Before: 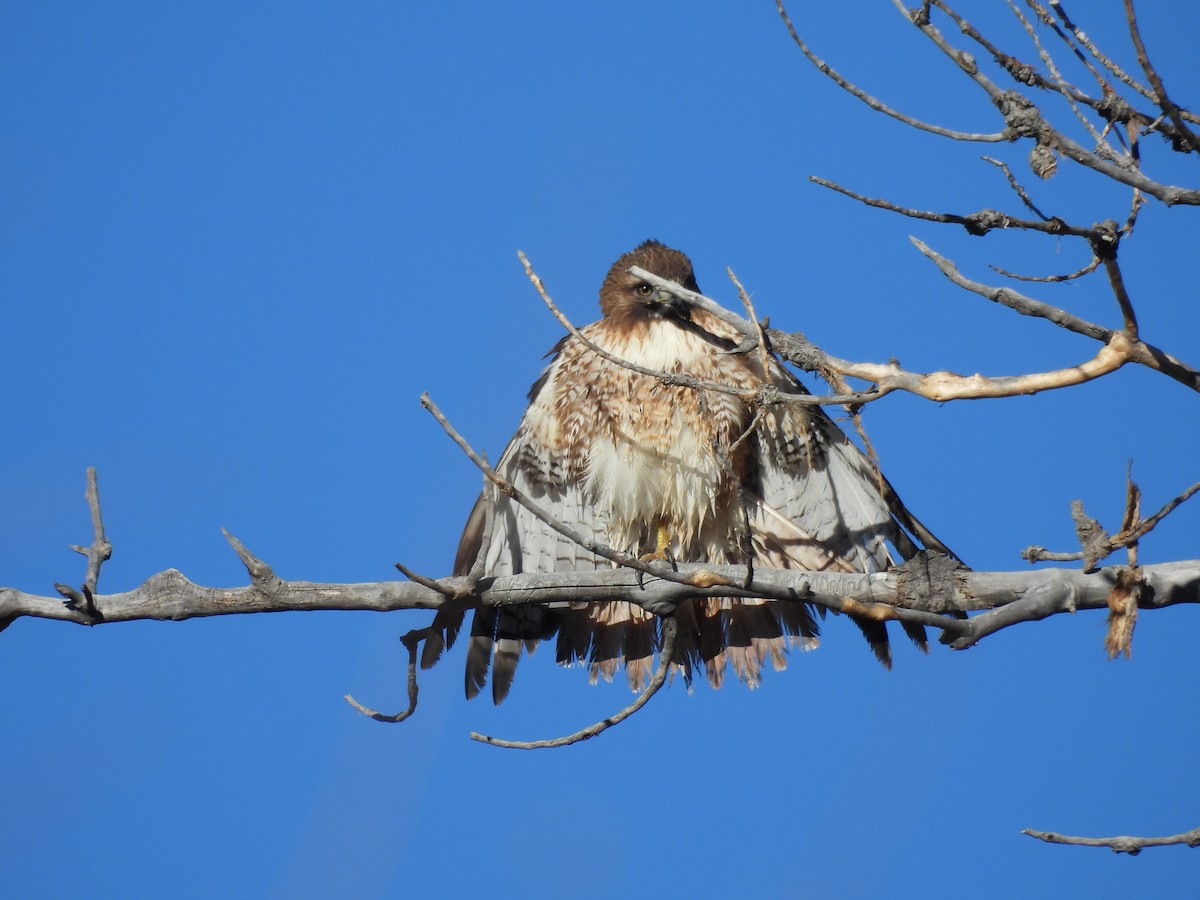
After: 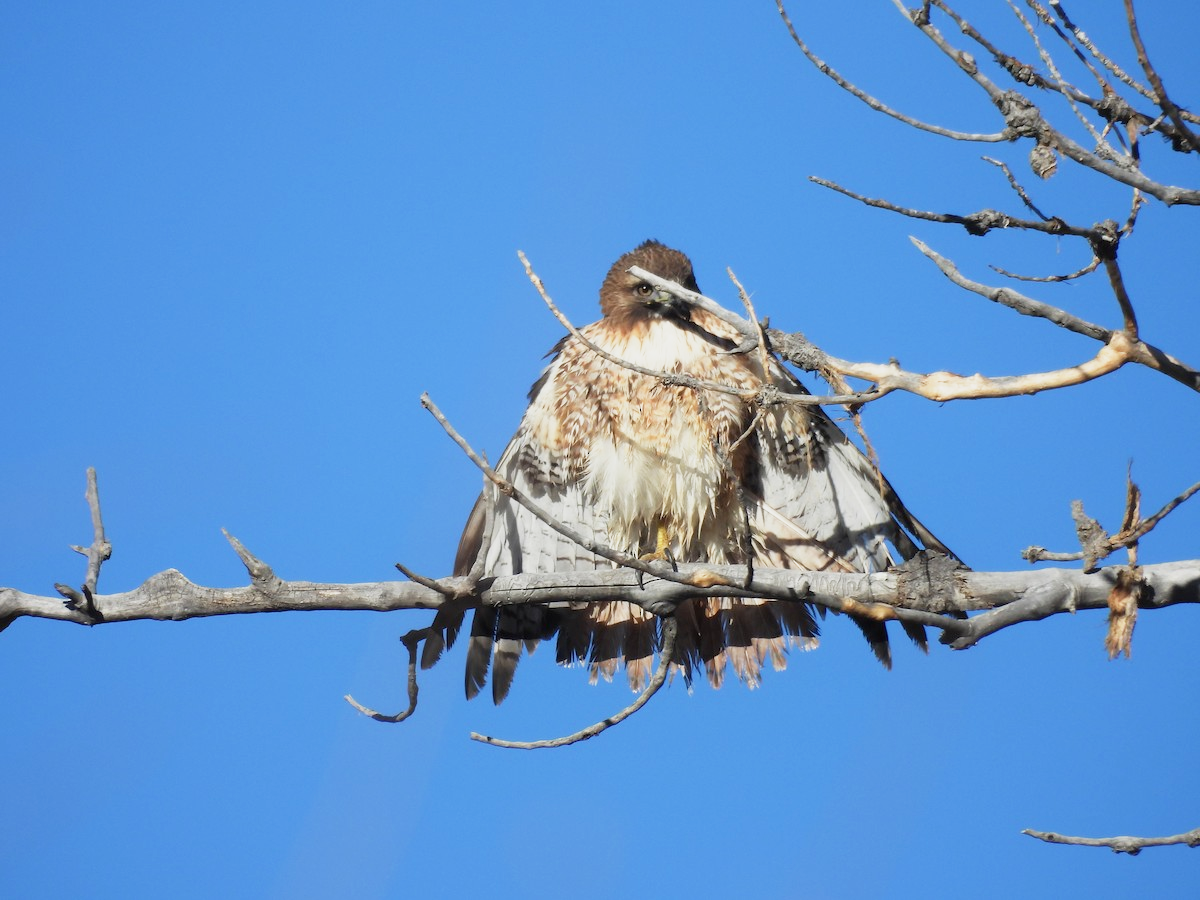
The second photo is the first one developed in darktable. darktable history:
shadows and highlights: shadows -23.08, highlights 46.15, soften with gaussian
base curve: curves: ch0 [(0, 0) (0.088, 0.125) (0.176, 0.251) (0.354, 0.501) (0.613, 0.749) (1, 0.877)], preserve colors none
